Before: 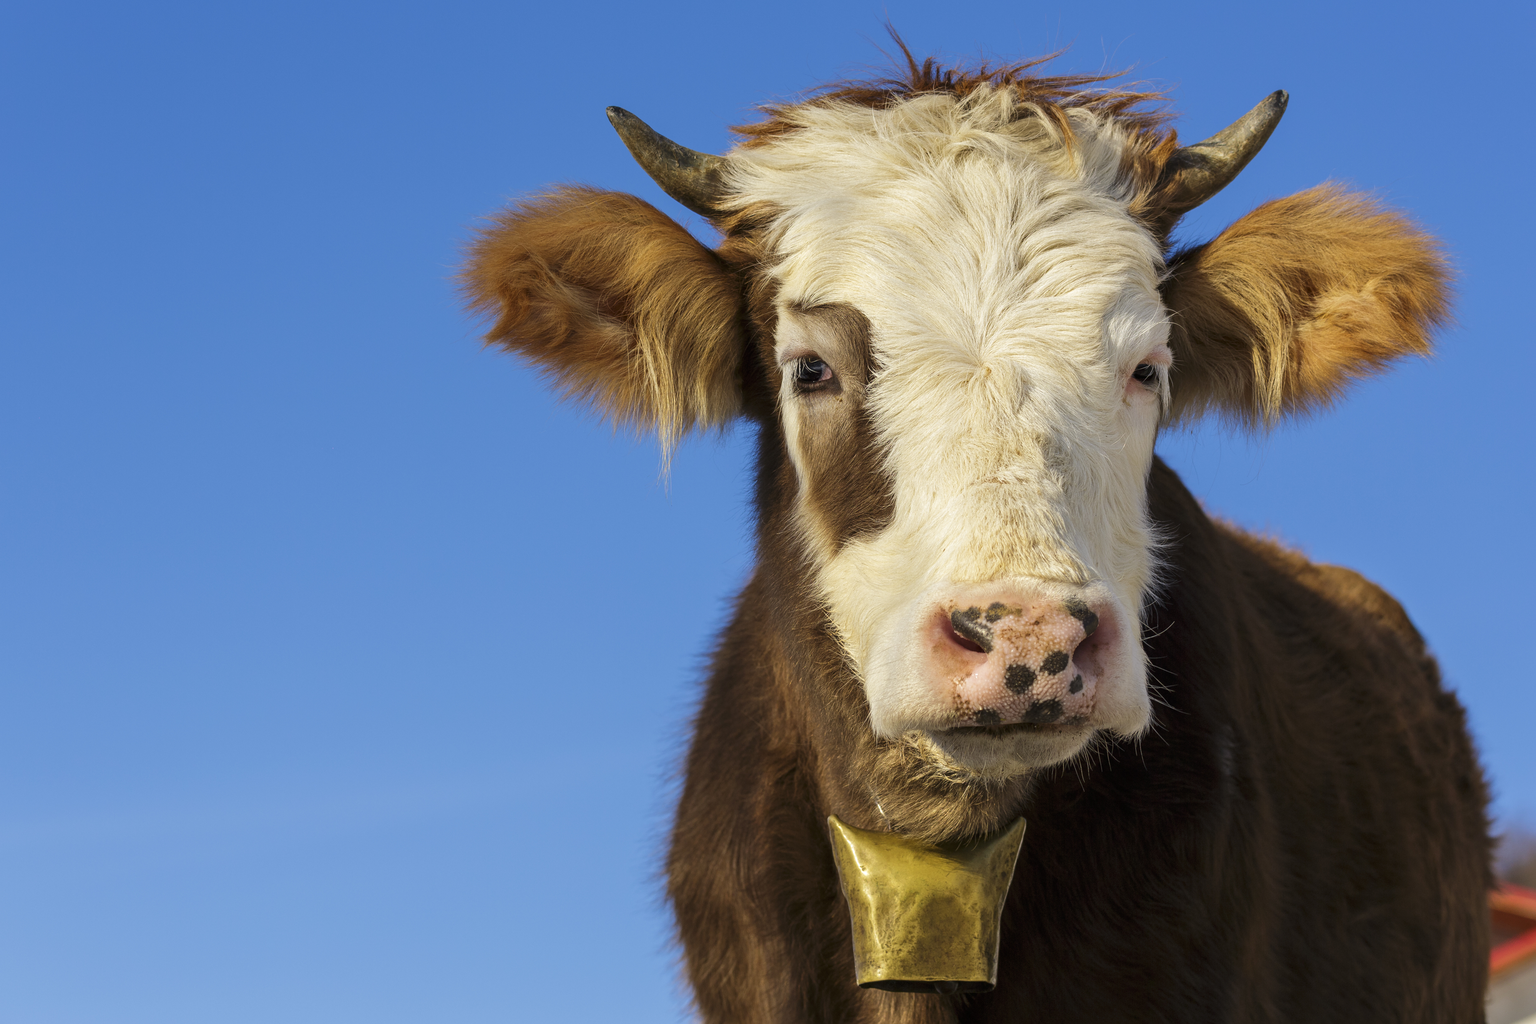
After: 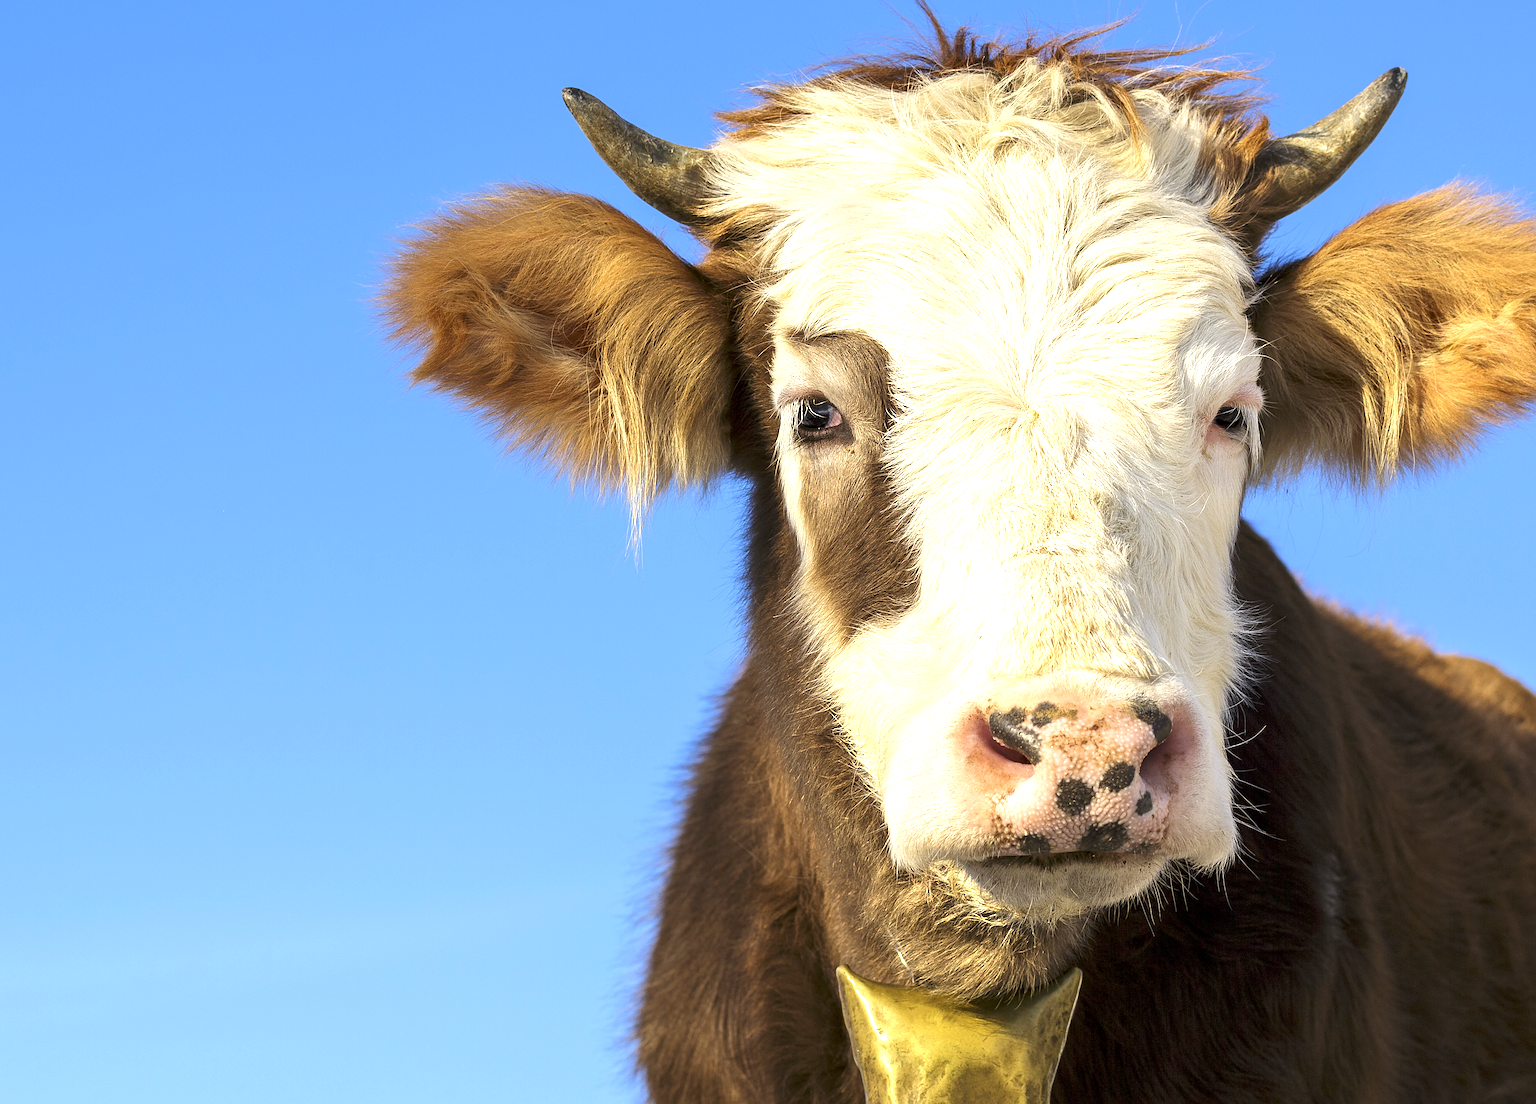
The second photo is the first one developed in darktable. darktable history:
exposure: black level correction 0.001, exposure 1 EV, compensate highlight preservation false
crop: left 9.948%, top 3.501%, right 9.304%, bottom 9.399%
sharpen: on, module defaults
